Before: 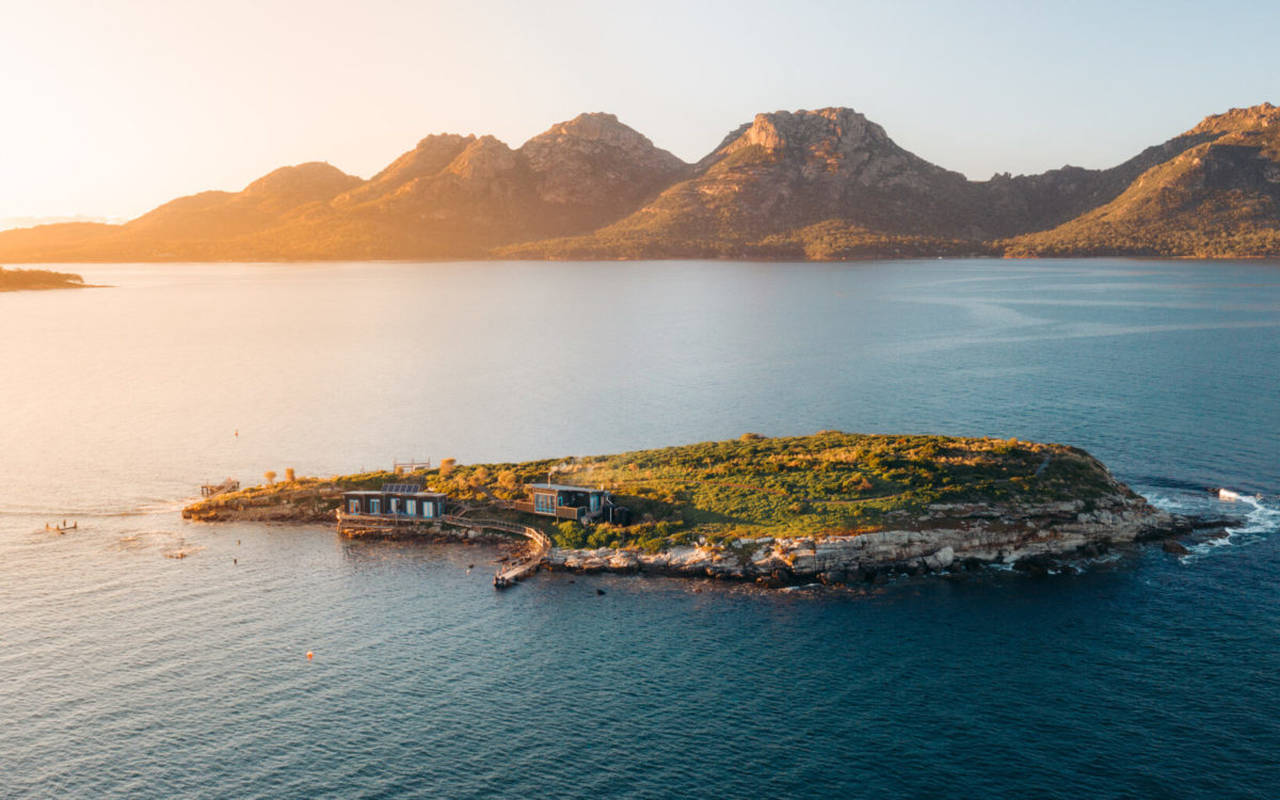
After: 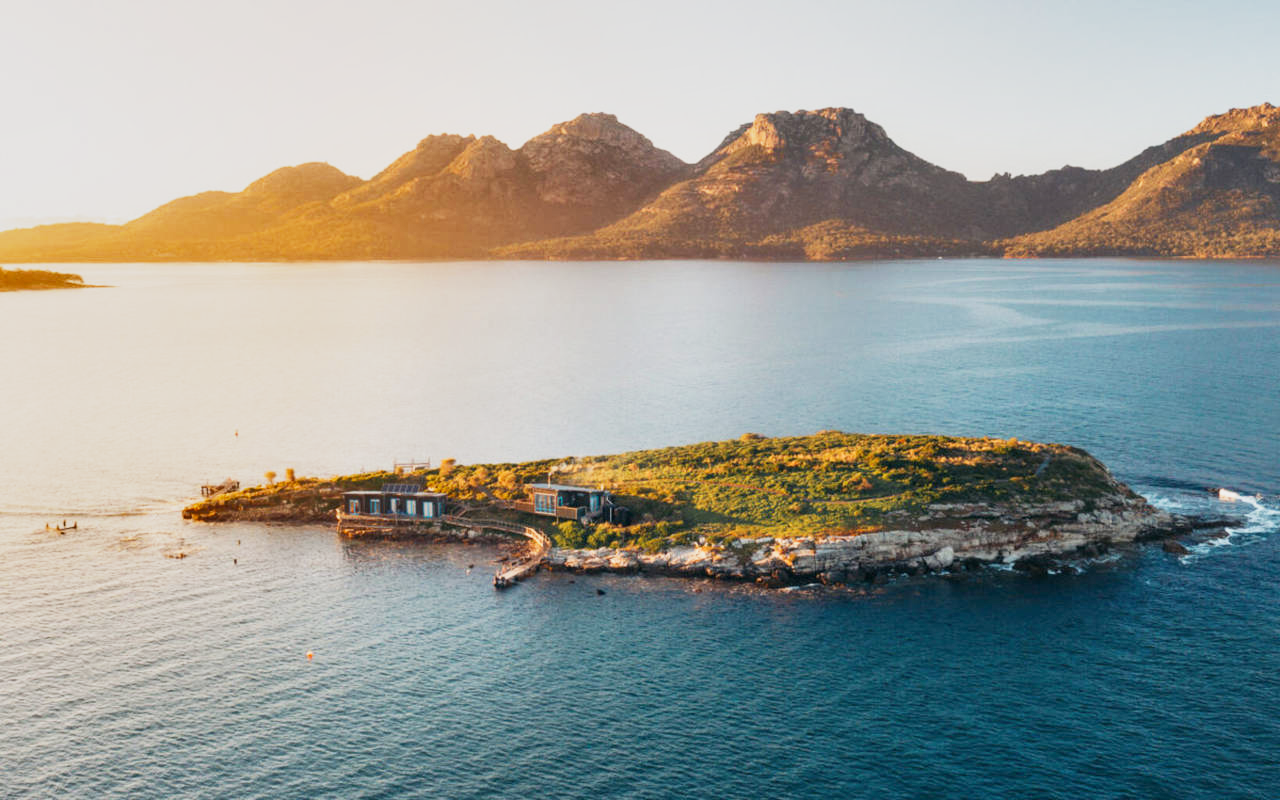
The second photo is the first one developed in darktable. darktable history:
shadows and highlights: soften with gaussian
base curve: curves: ch0 [(0, 0) (0.088, 0.125) (0.176, 0.251) (0.354, 0.501) (0.613, 0.749) (1, 0.877)], preserve colors none
